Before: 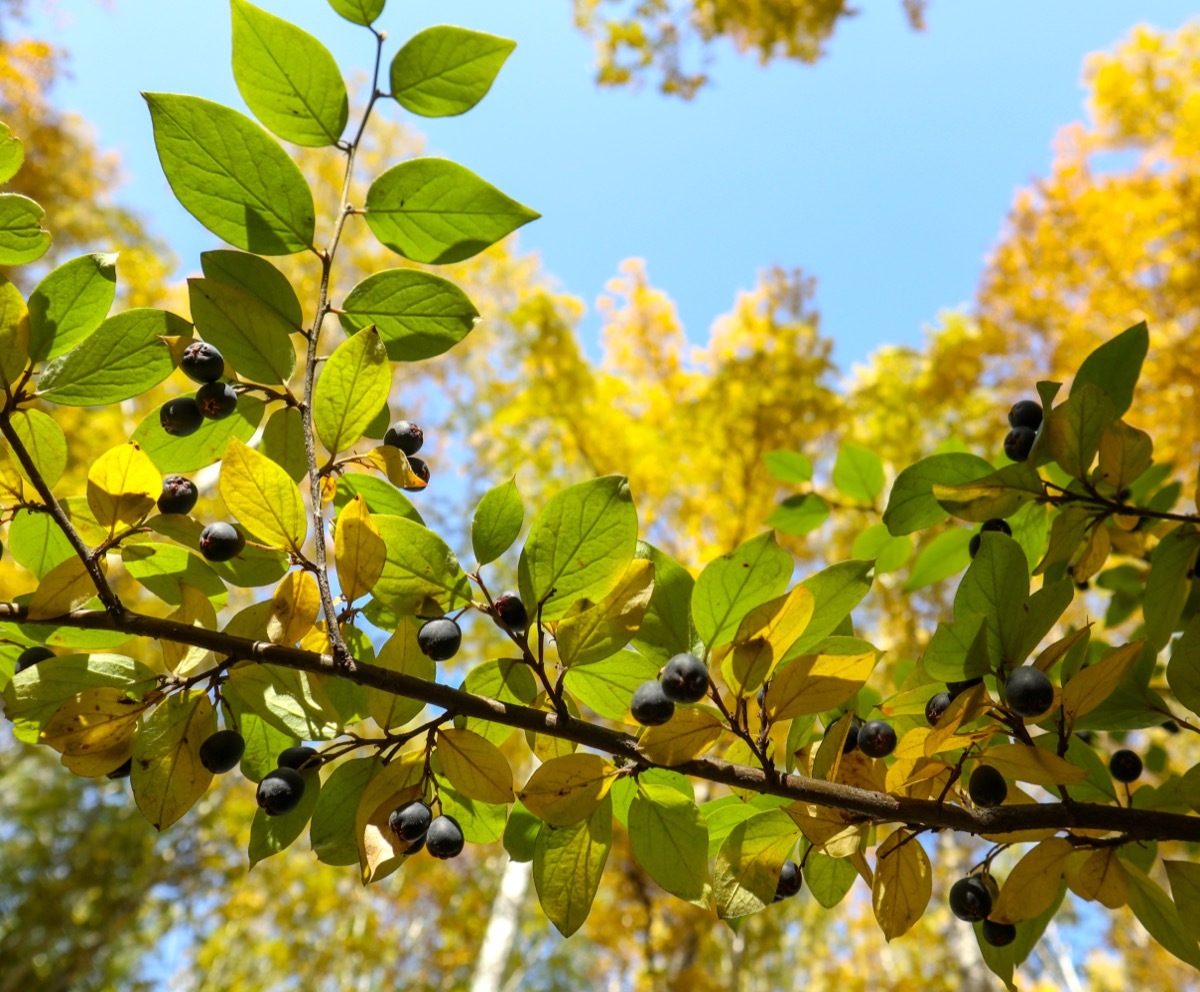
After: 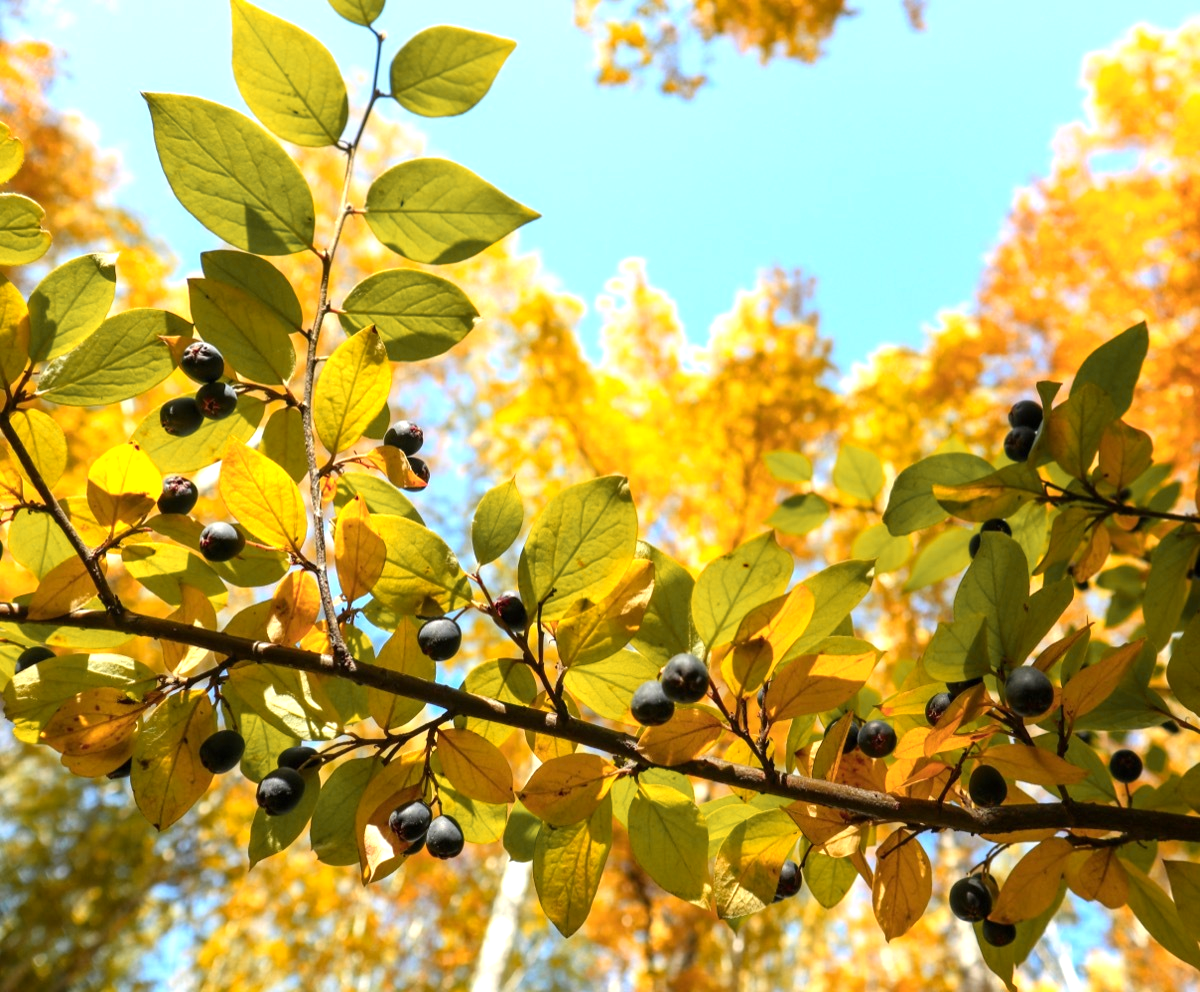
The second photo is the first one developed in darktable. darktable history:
exposure: exposure 0.487 EV, compensate highlight preservation false
color zones: curves: ch1 [(0.263, 0.53) (0.376, 0.287) (0.487, 0.512) (0.748, 0.547) (1, 0.513)]; ch2 [(0.262, 0.45) (0.751, 0.477)]
